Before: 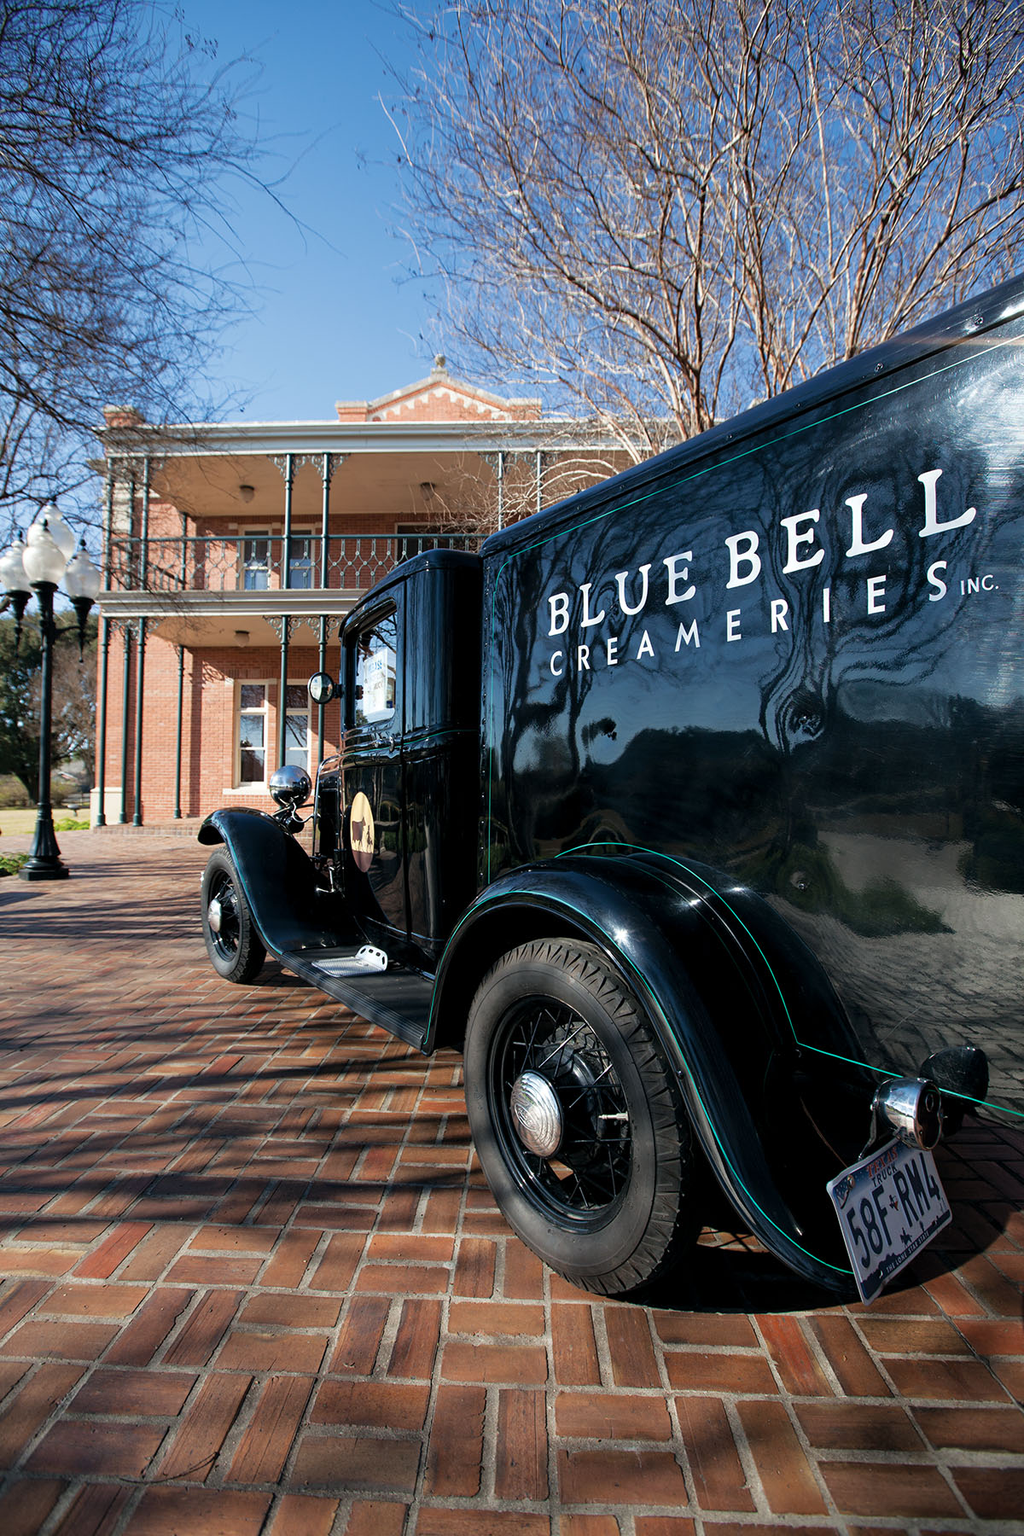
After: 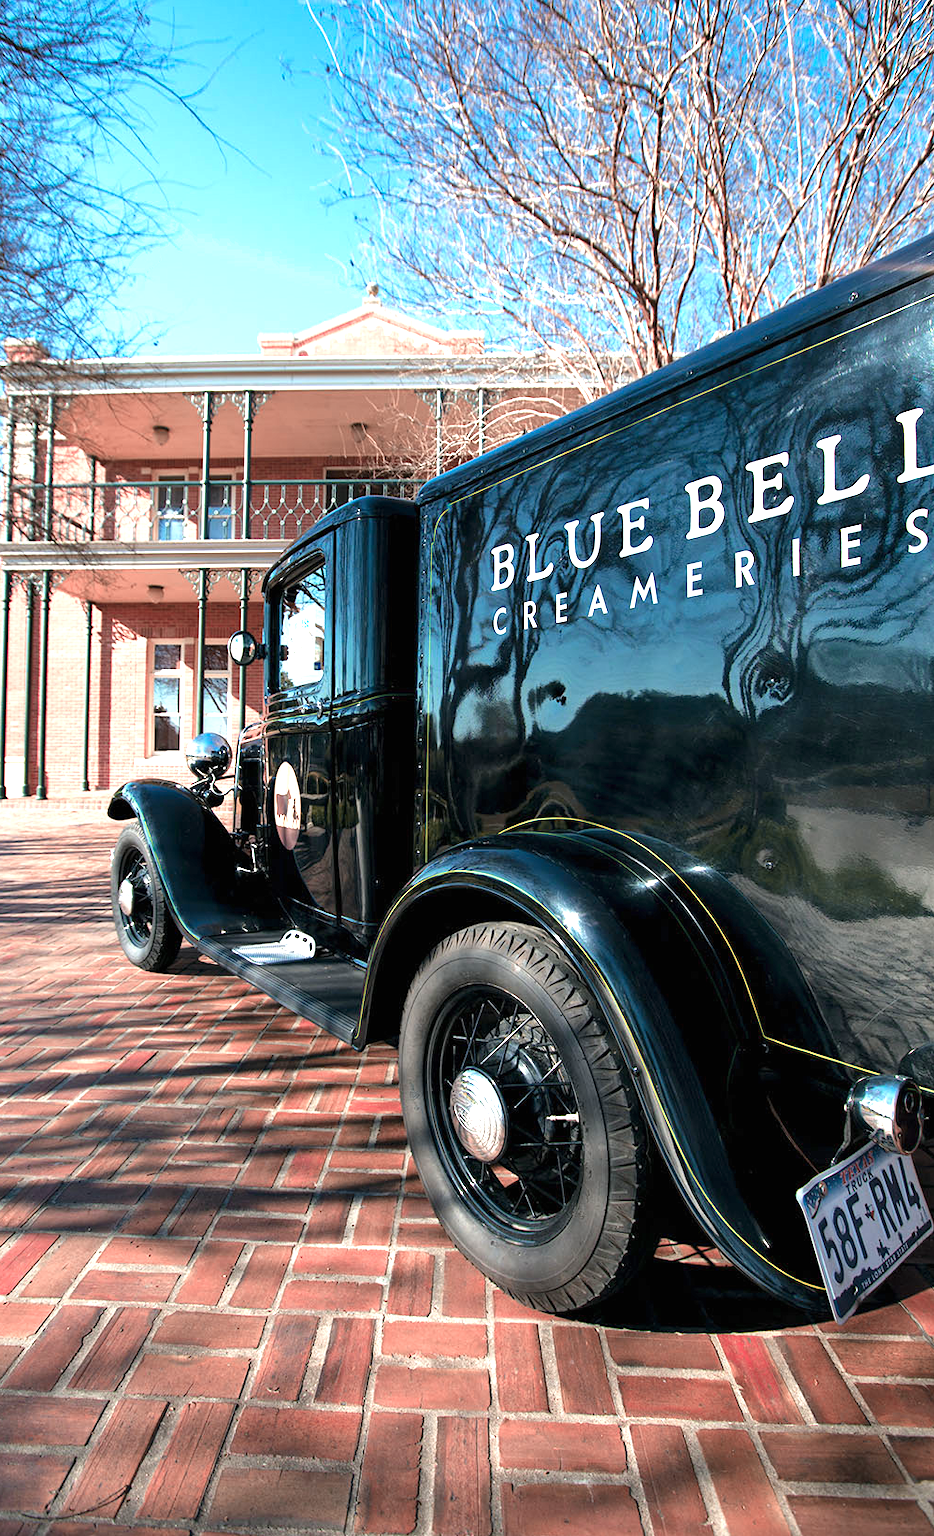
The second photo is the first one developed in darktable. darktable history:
tone equalizer: on, module defaults
exposure: black level correction 0, exposure 1.121 EV, compensate highlight preservation false
shadows and highlights: shadows 29.52, highlights -30.41, low approximation 0.01, soften with gaussian
color zones: curves: ch2 [(0, 0.488) (0.143, 0.417) (0.286, 0.212) (0.429, 0.179) (0.571, 0.154) (0.714, 0.415) (0.857, 0.495) (1, 0.488)]
crop: left 9.78%, top 6.278%, right 6.878%, bottom 2.437%
